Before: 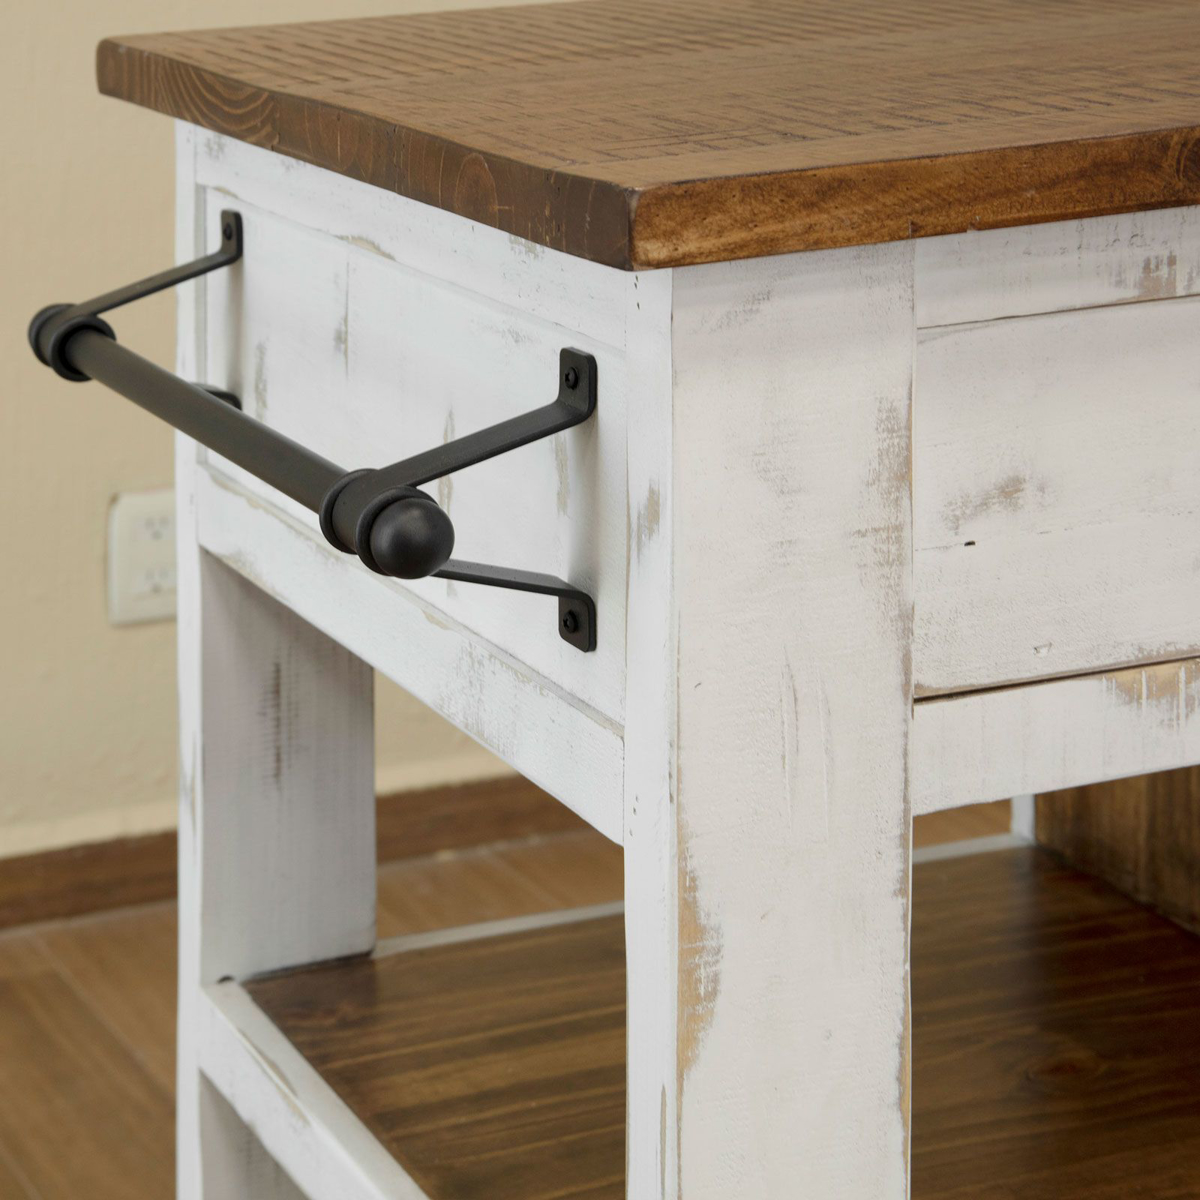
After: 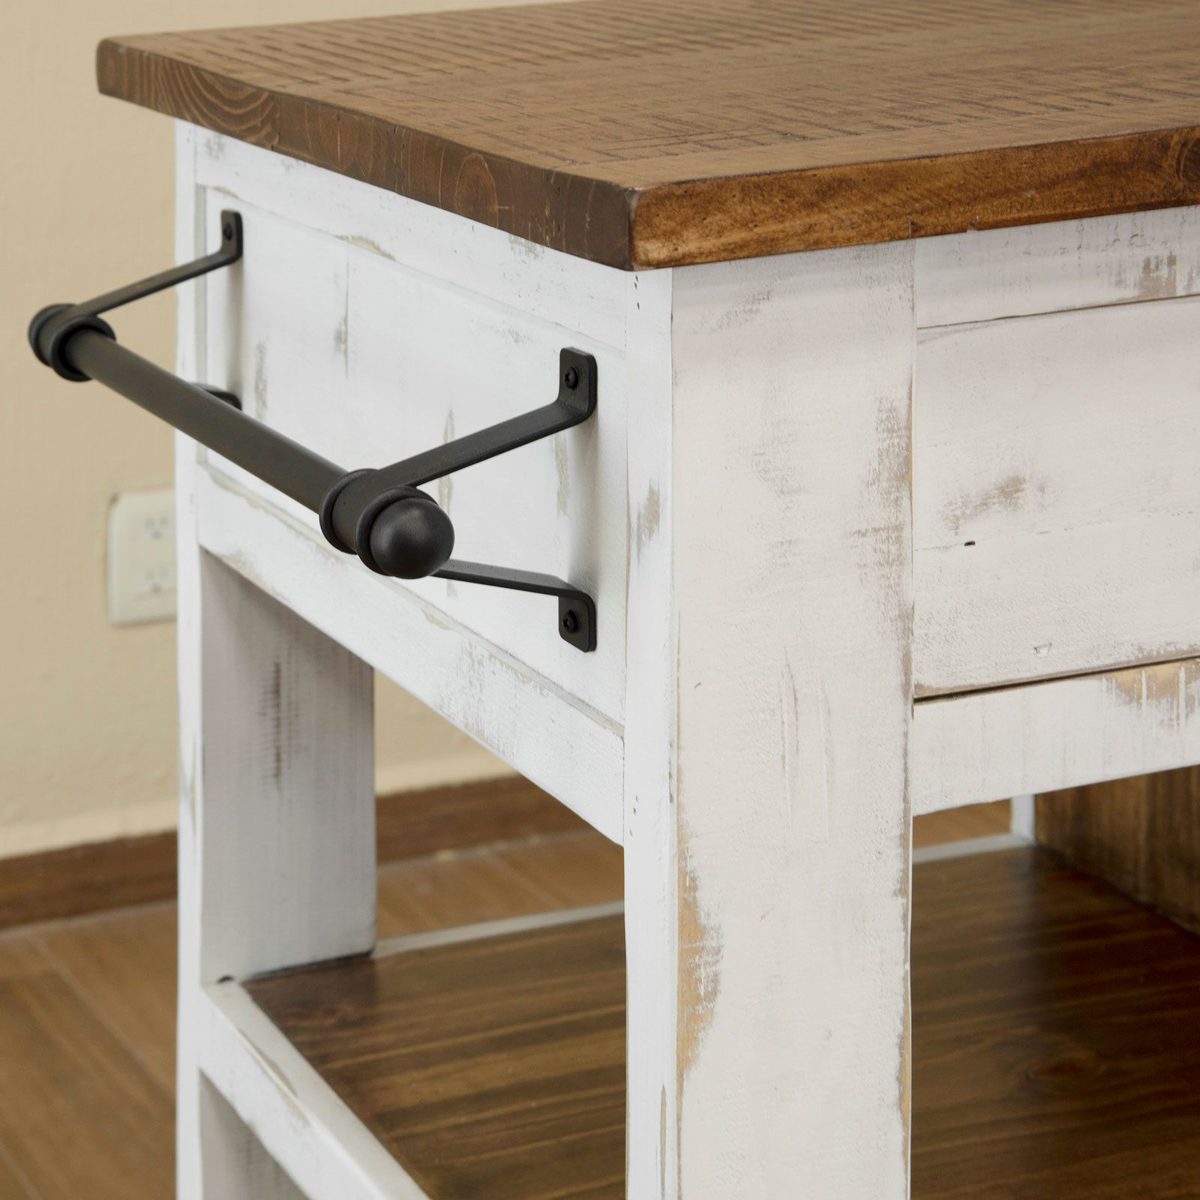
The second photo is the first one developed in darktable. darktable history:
contrast brightness saturation: contrast 0.104, brightness 0.023, saturation 0.018
